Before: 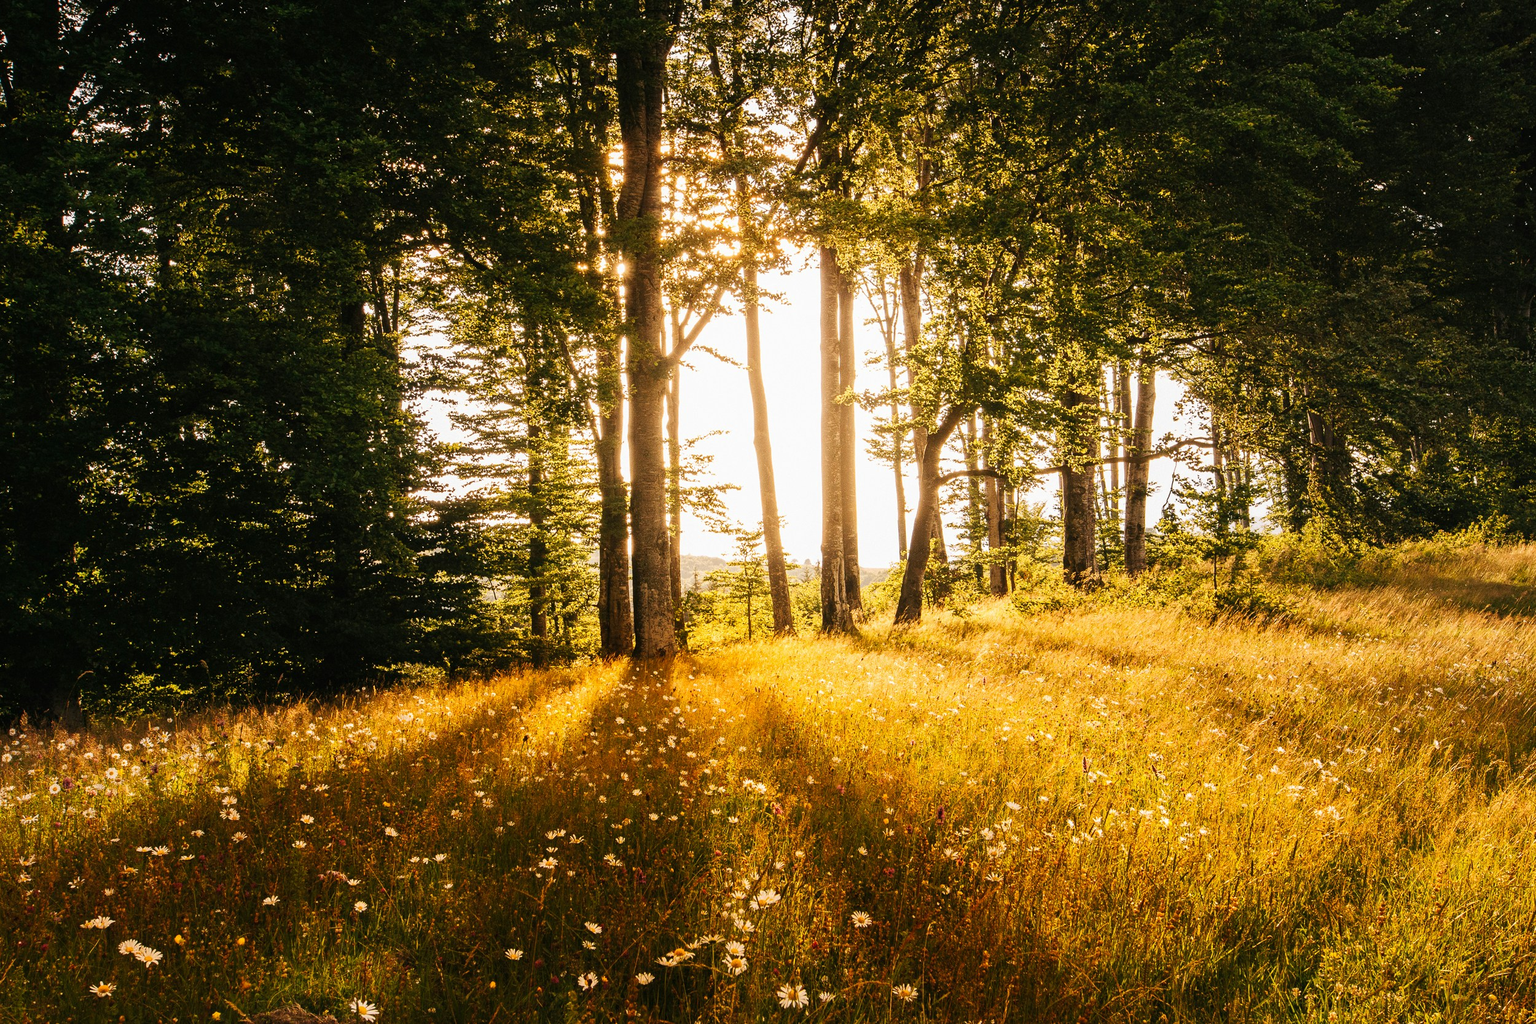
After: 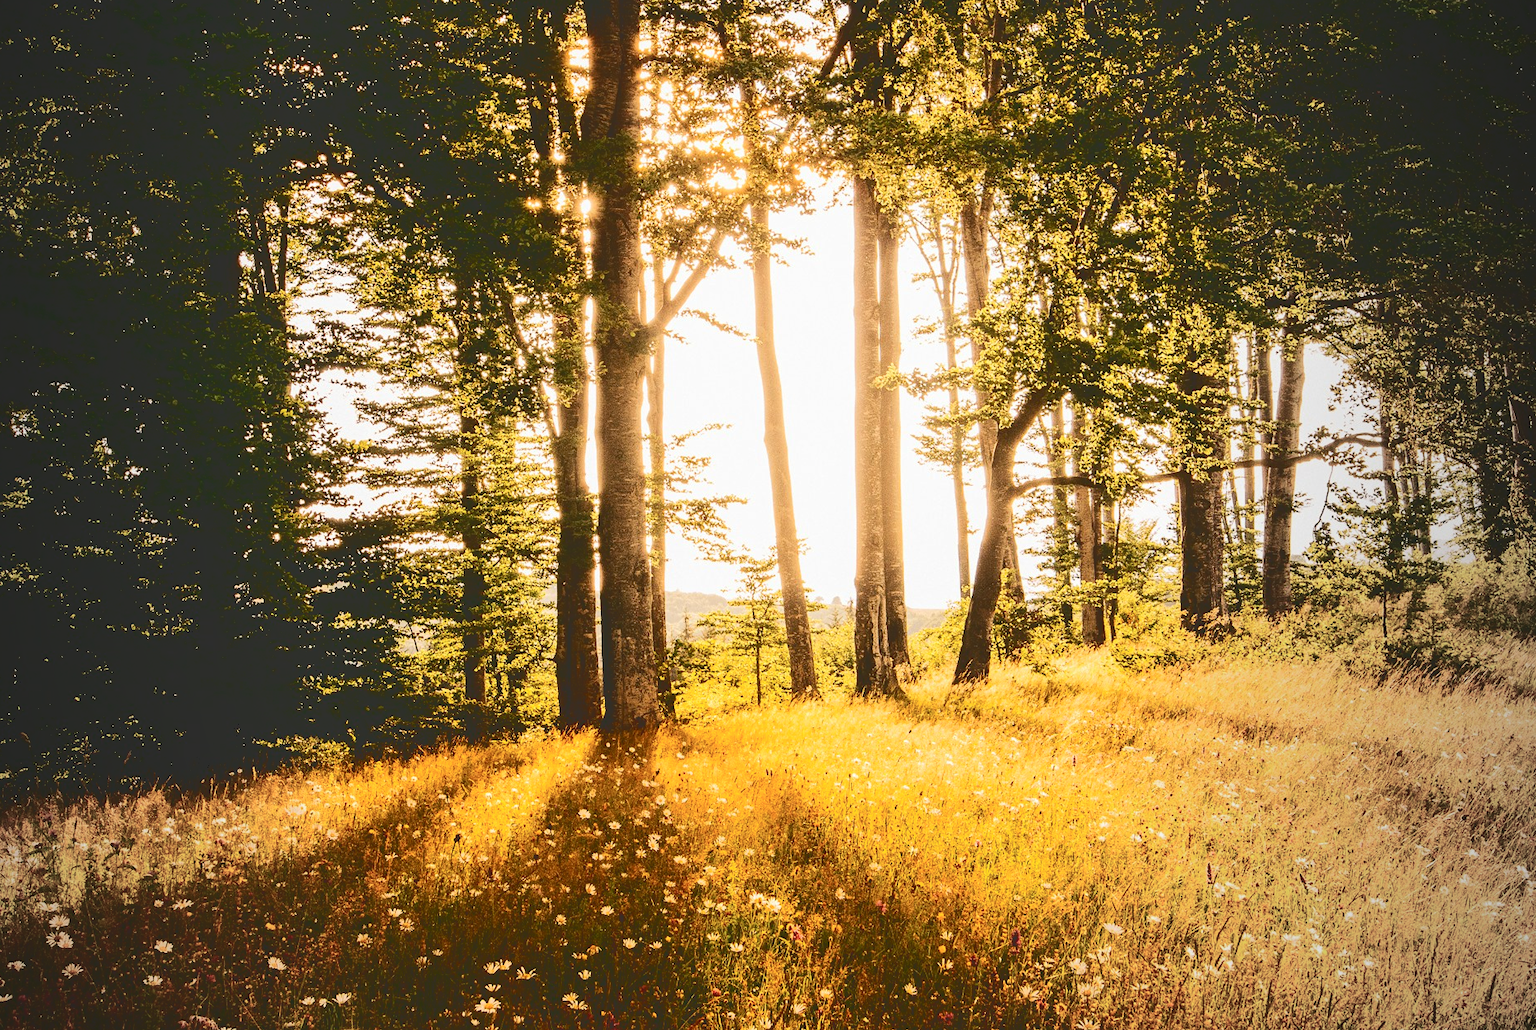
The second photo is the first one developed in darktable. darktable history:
crop and rotate: left 12.084%, top 11.346%, right 13.55%, bottom 13.812%
exposure: compensate exposure bias true, compensate highlight preservation false
vignetting: fall-off start 96.16%, fall-off radius 100.96%, center (-0.063, -0.306), width/height ratio 0.612, unbound false
tone curve: curves: ch0 [(0, 0) (0.003, 0.195) (0.011, 0.196) (0.025, 0.196) (0.044, 0.196) (0.069, 0.196) (0.1, 0.196) (0.136, 0.197) (0.177, 0.207) (0.224, 0.224) (0.277, 0.268) (0.335, 0.336) (0.399, 0.424) (0.468, 0.533) (0.543, 0.632) (0.623, 0.715) (0.709, 0.789) (0.801, 0.85) (0.898, 0.906) (1, 1)], color space Lab, independent channels, preserve colors none
